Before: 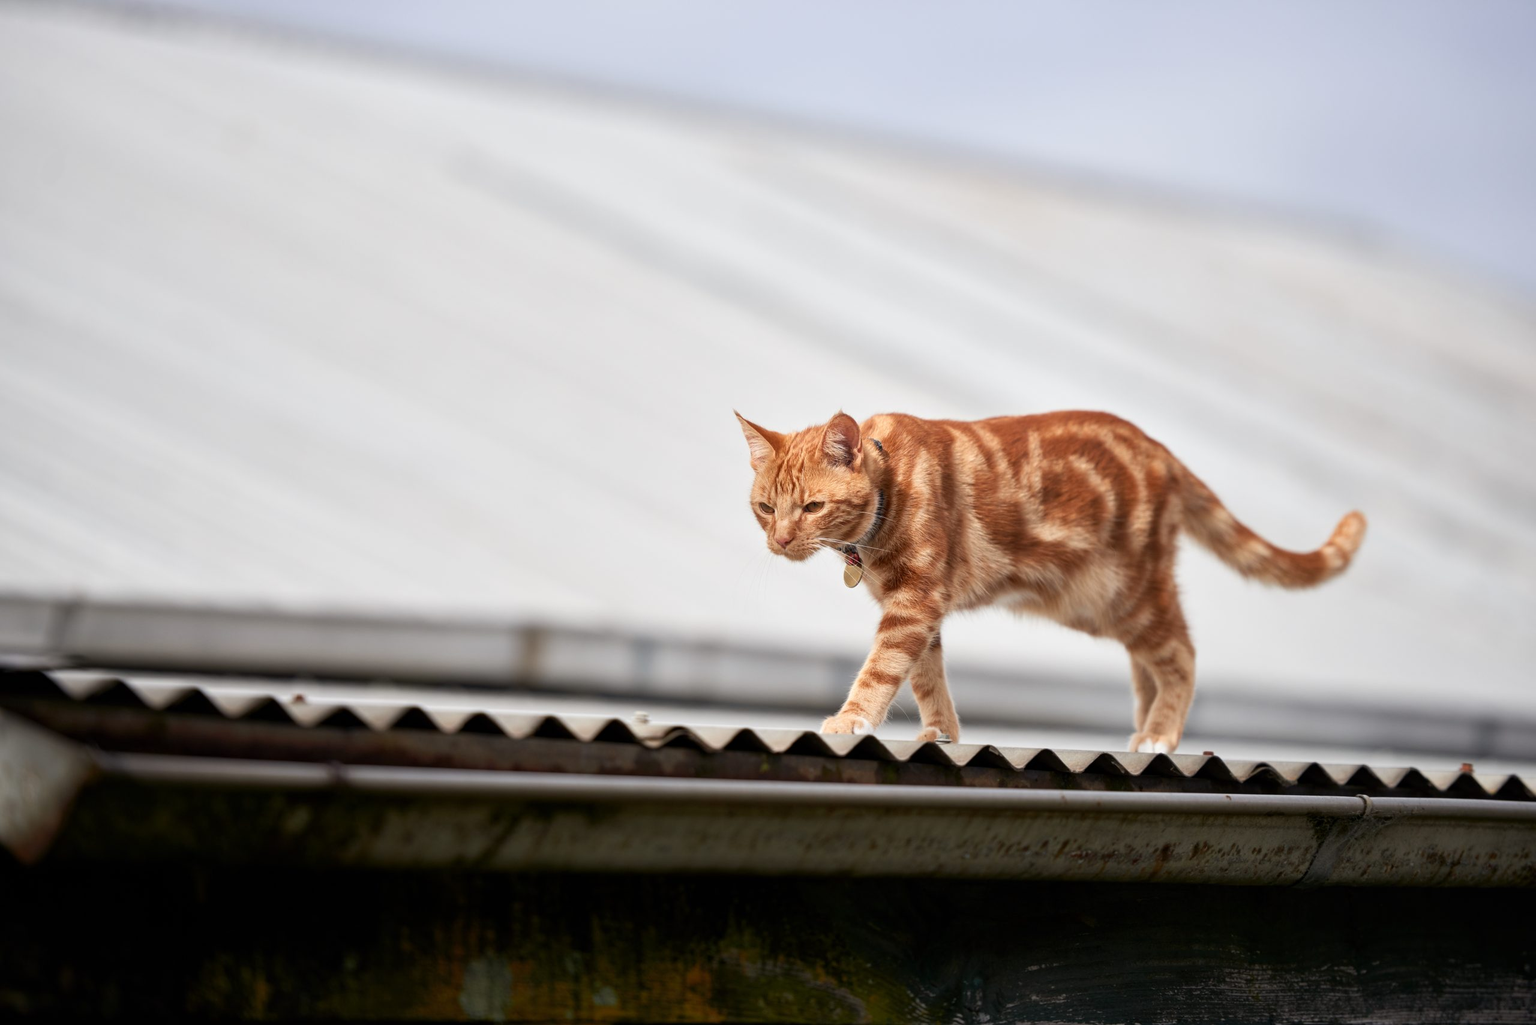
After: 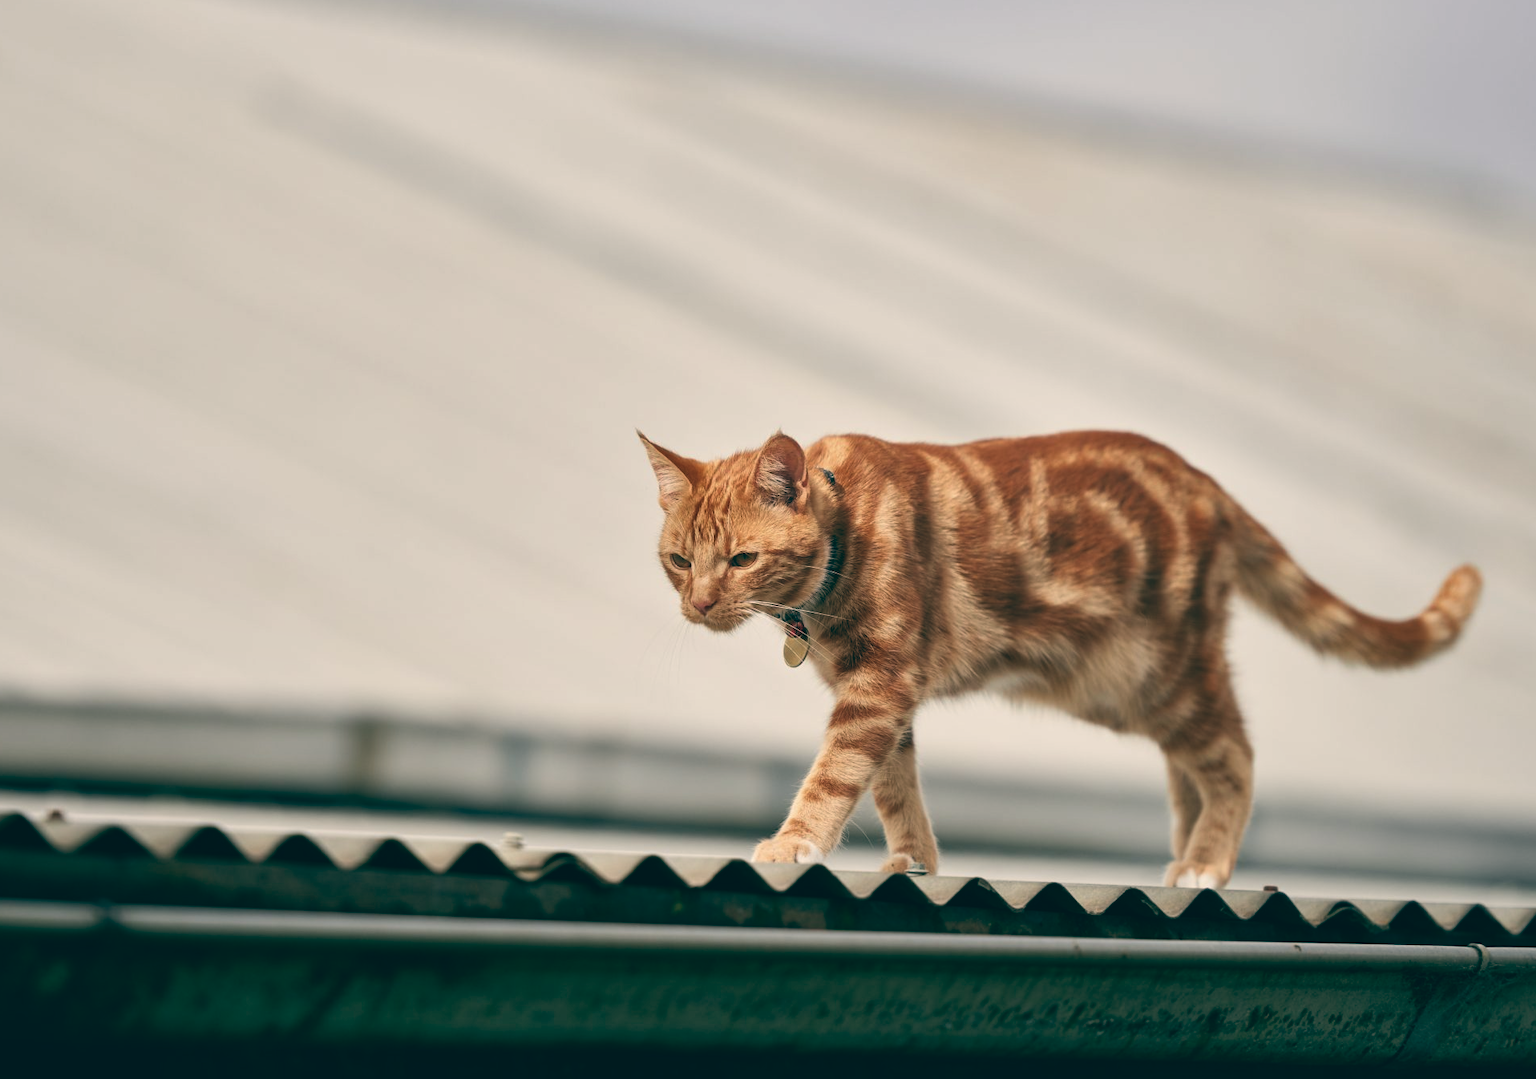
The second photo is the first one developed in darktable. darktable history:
shadows and highlights: shadows 29.32, highlights -29.32, low approximation 0.01, soften with gaussian
crop: left 16.768%, top 8.653%, right 8.362%, bottom 12.485%
color balance: lift [1.005, 0.99, 1.007, 1.01], gamma [1, 0.979, 1.011, 1.021], gain [0.923, 1.098, 1.025, 0.902], input saturation 90.45%, contrast 7.73%, output saturation 105.91%
exposure: exposure -0.242 EV, compensate highlight preservation false
